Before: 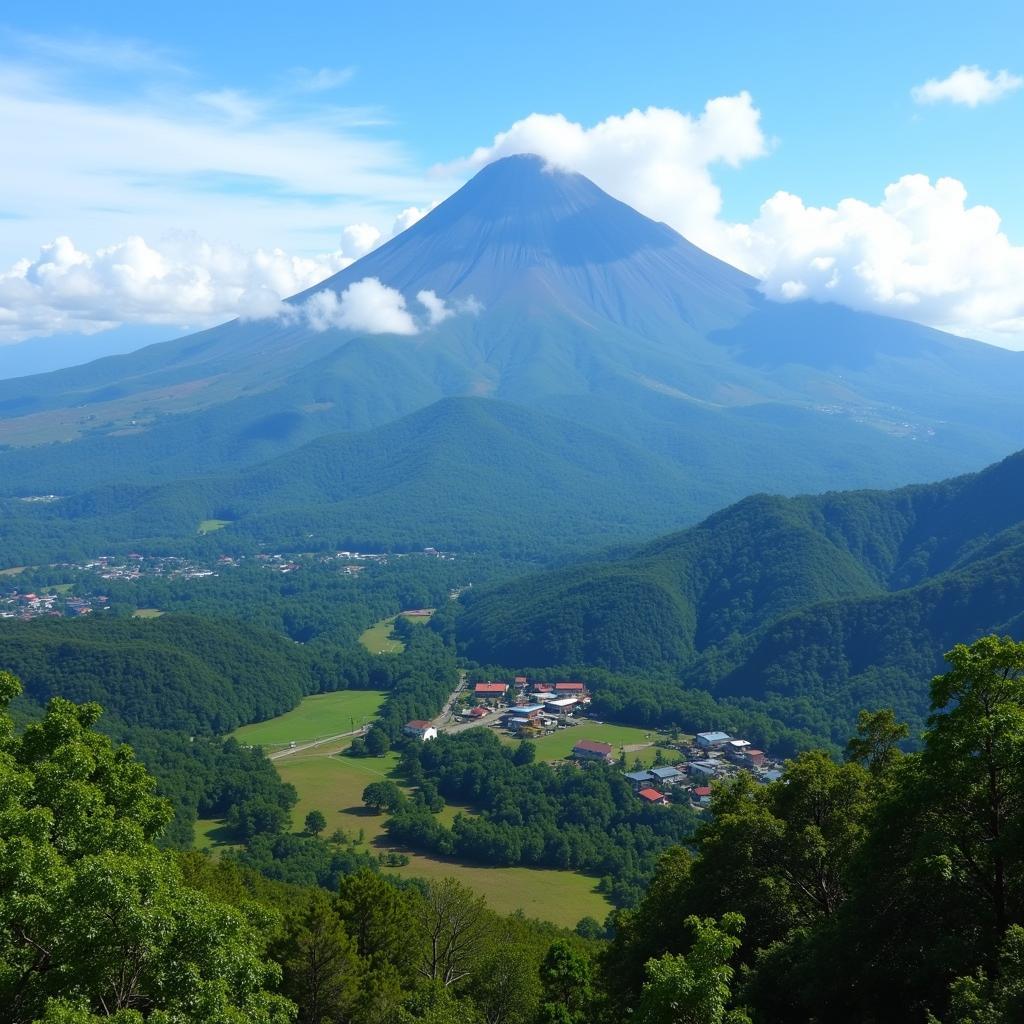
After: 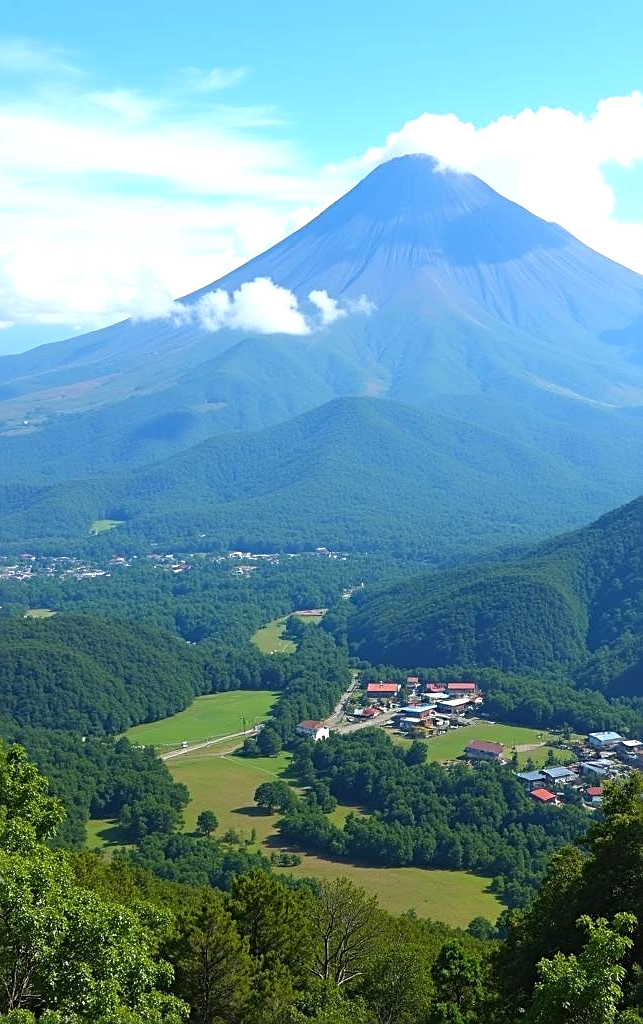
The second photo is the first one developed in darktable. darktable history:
sharpen: radius 2.767
crop: left 10.644%, right 26.528%
exposure: exposure 0.507 EV, compensate highlight preservation false
